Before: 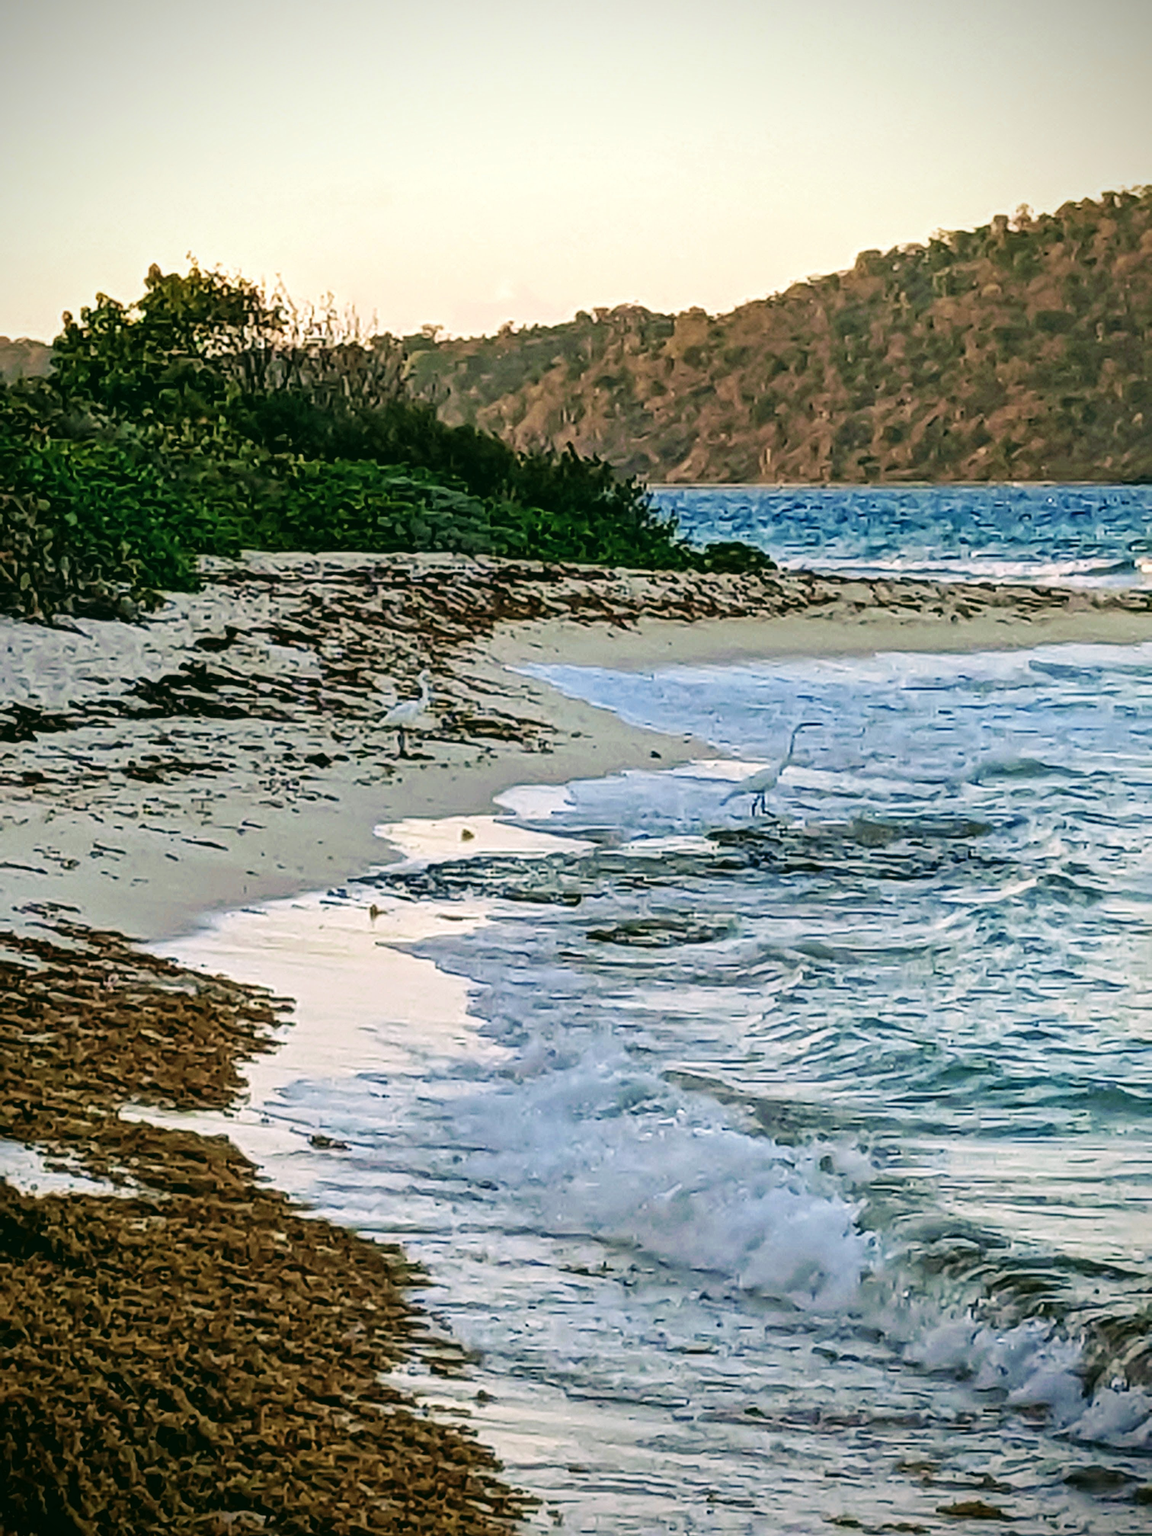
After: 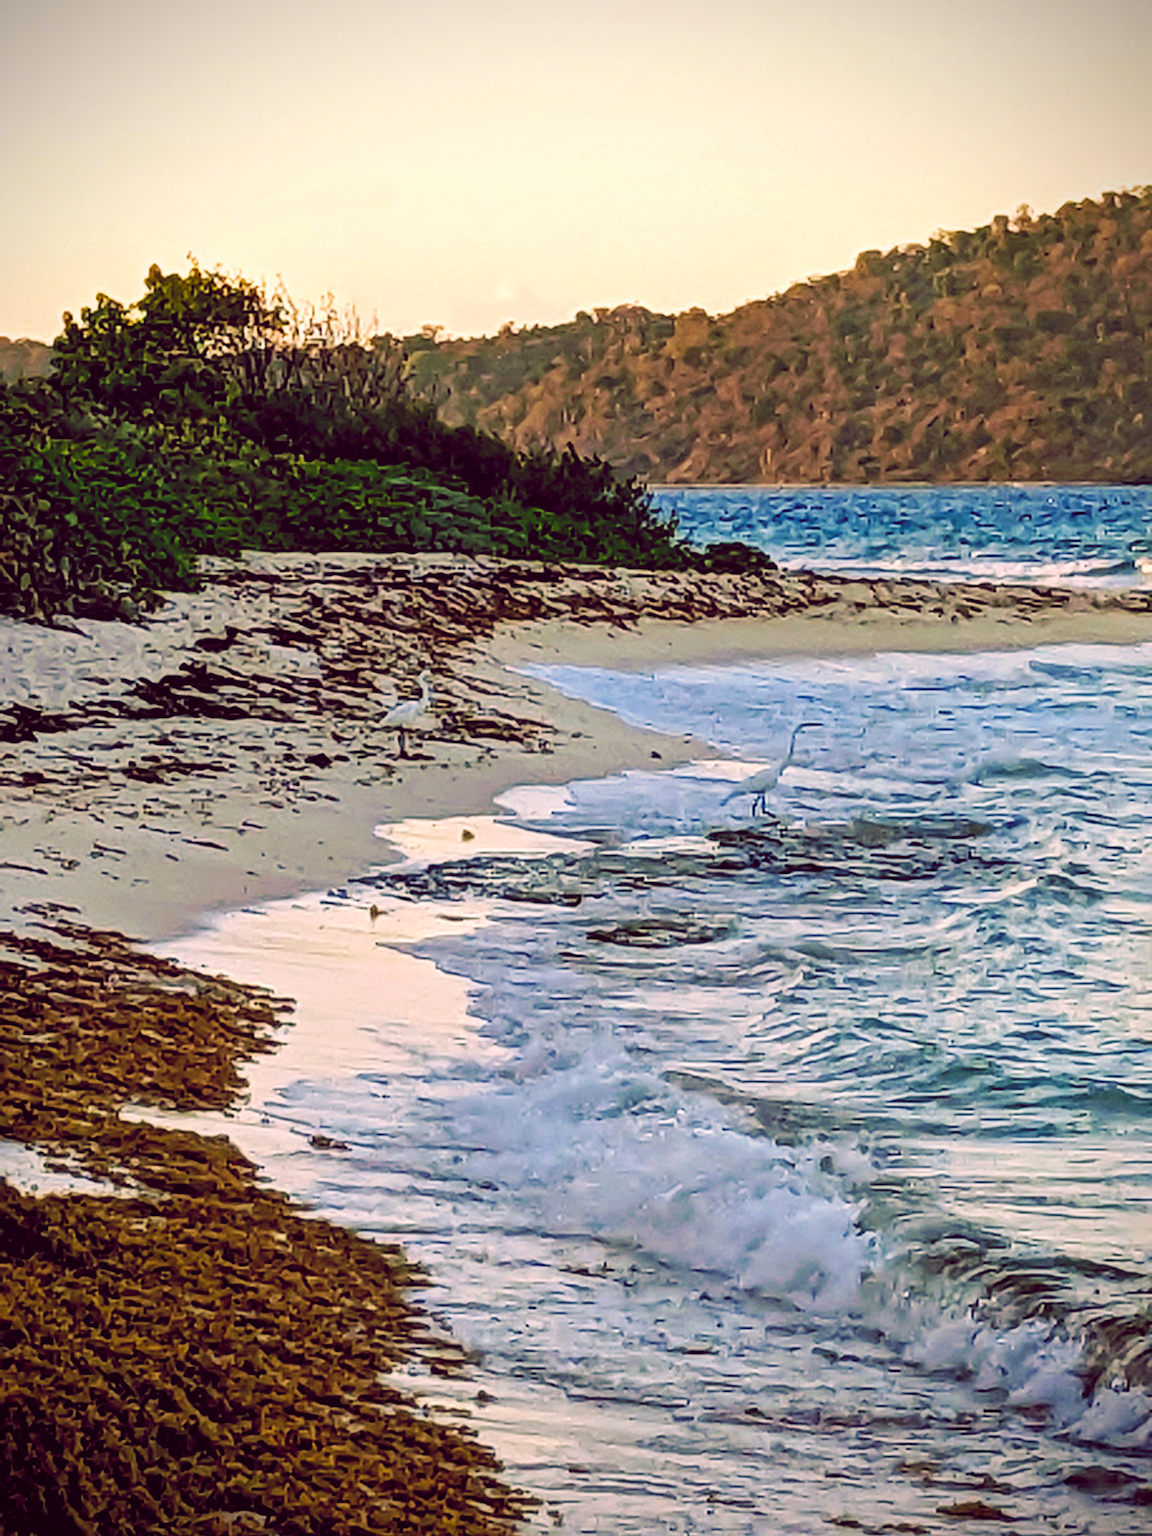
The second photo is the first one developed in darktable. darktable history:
color balance rgb: highlights gain › chroma 1.633%, highlights gain › hue 57.27°, global offset › chroma 0.282%, global offset › hue 317.57°, perceptual saturation grading › global saturation 31.106%
